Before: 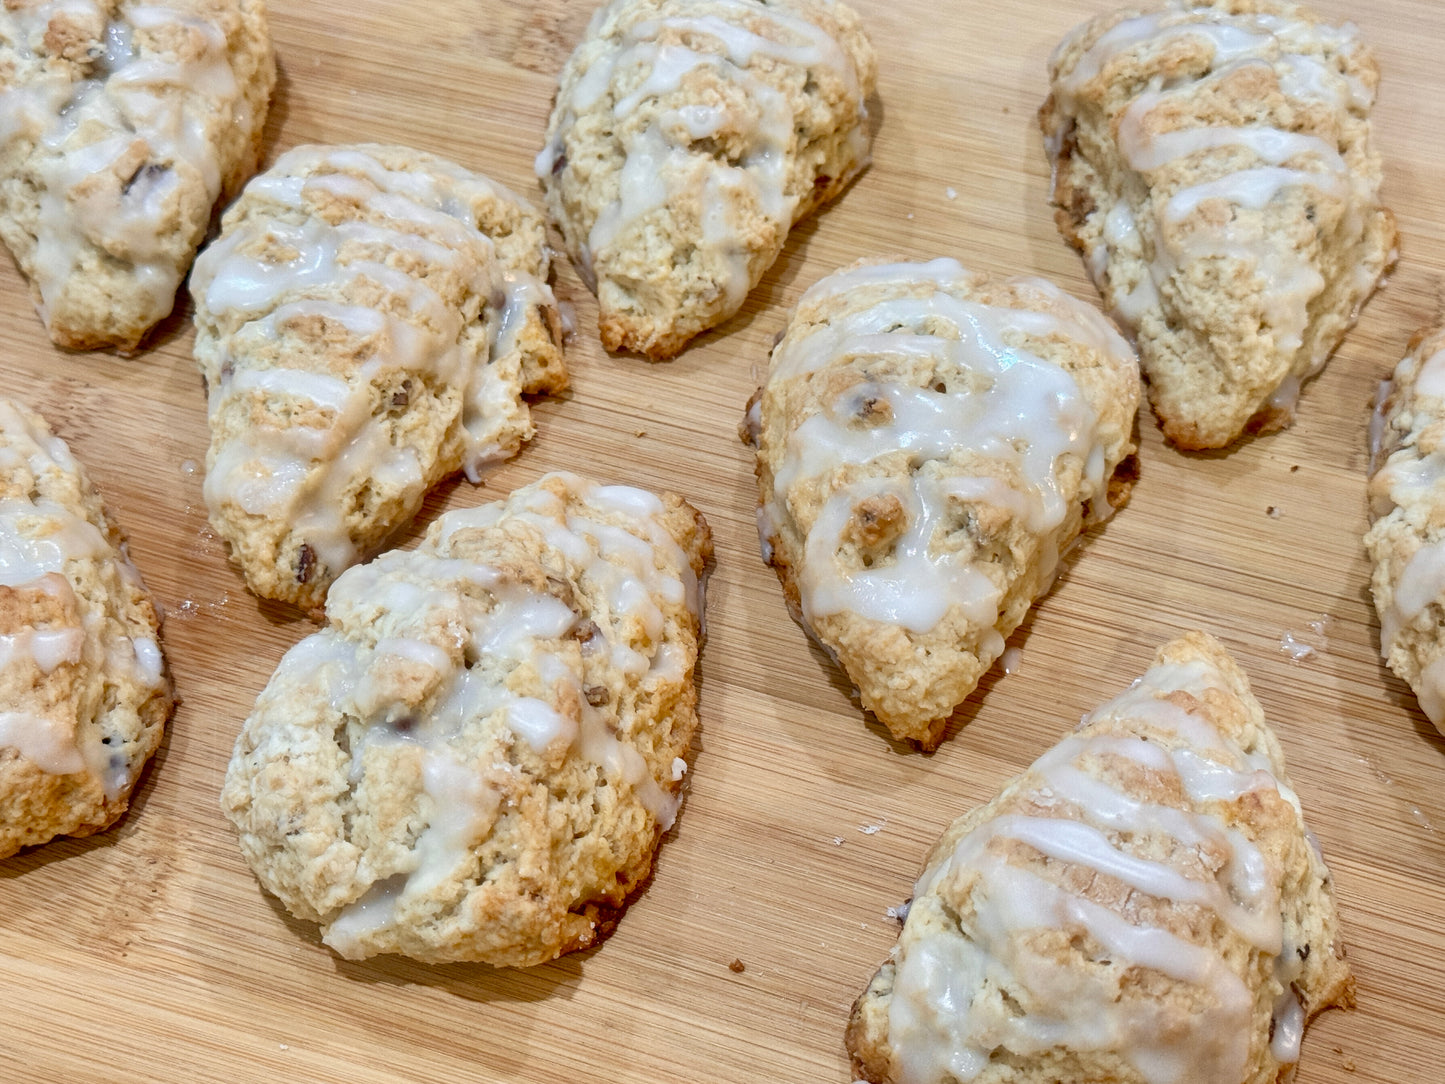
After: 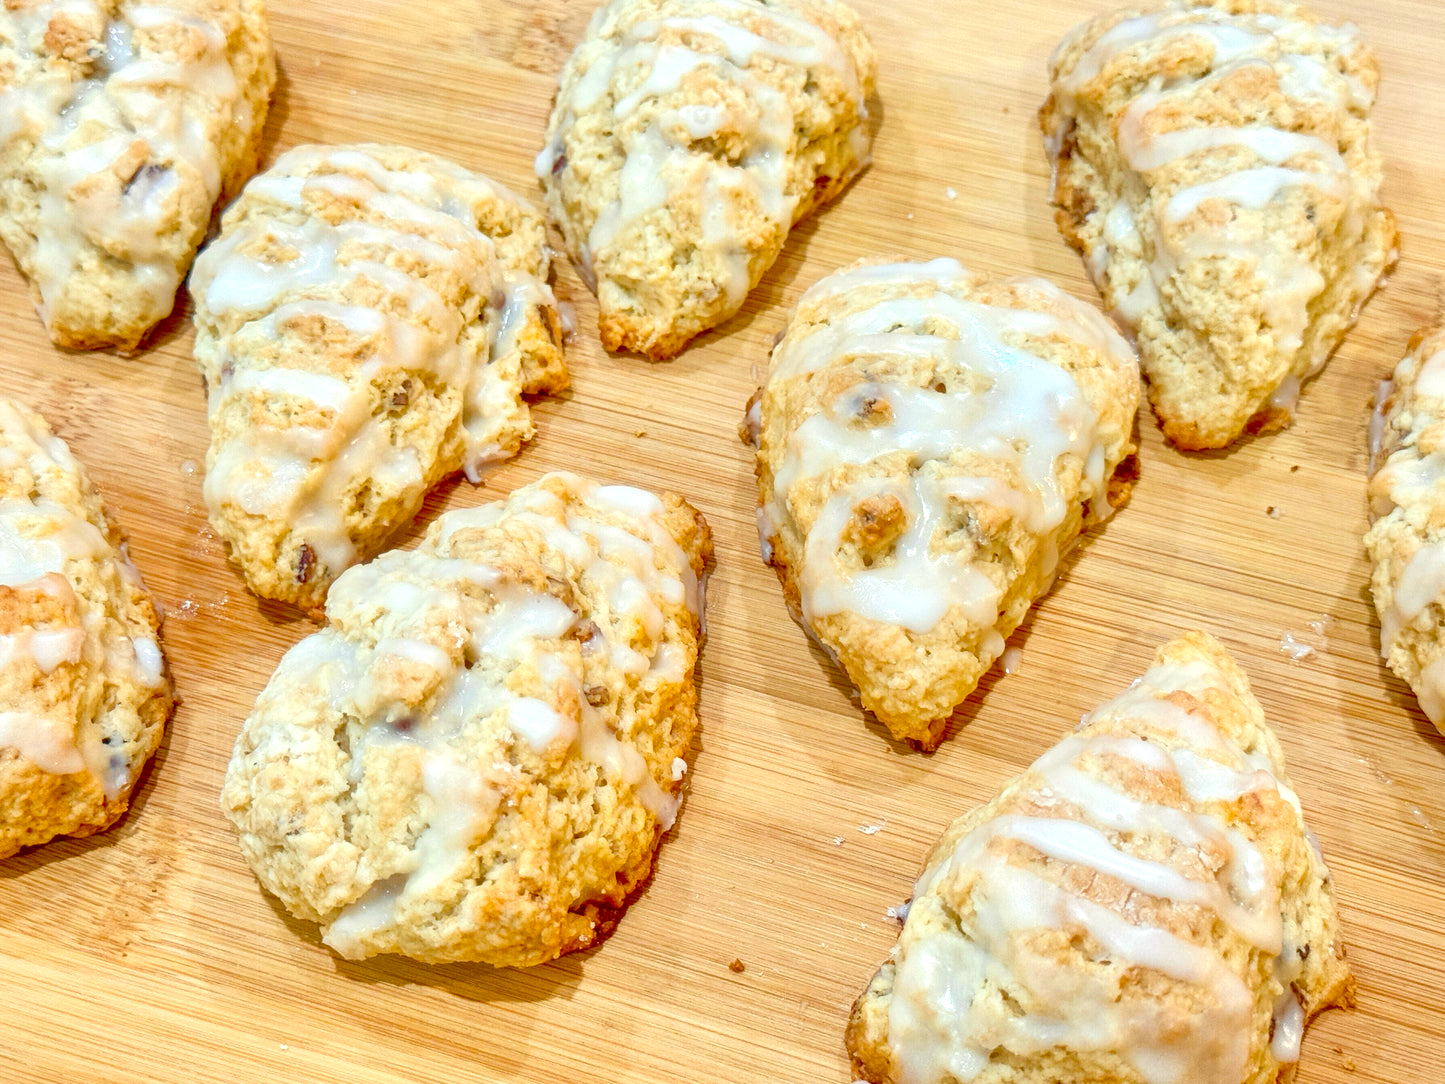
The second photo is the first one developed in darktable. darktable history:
exposure: black level correction 0, exposure 1.298 EV, compensate exposure bias true, compensate highlight preservation false
color balance rgb: power › hue 62.11°, highlights gain › luminance 5.77%, highlights gain › chroma 2.611%, highlights gain › hue 93.14°, perceptual saturation grading › global saturation 30.172%, contrast -29.362%
local contrast: on, module defaults
